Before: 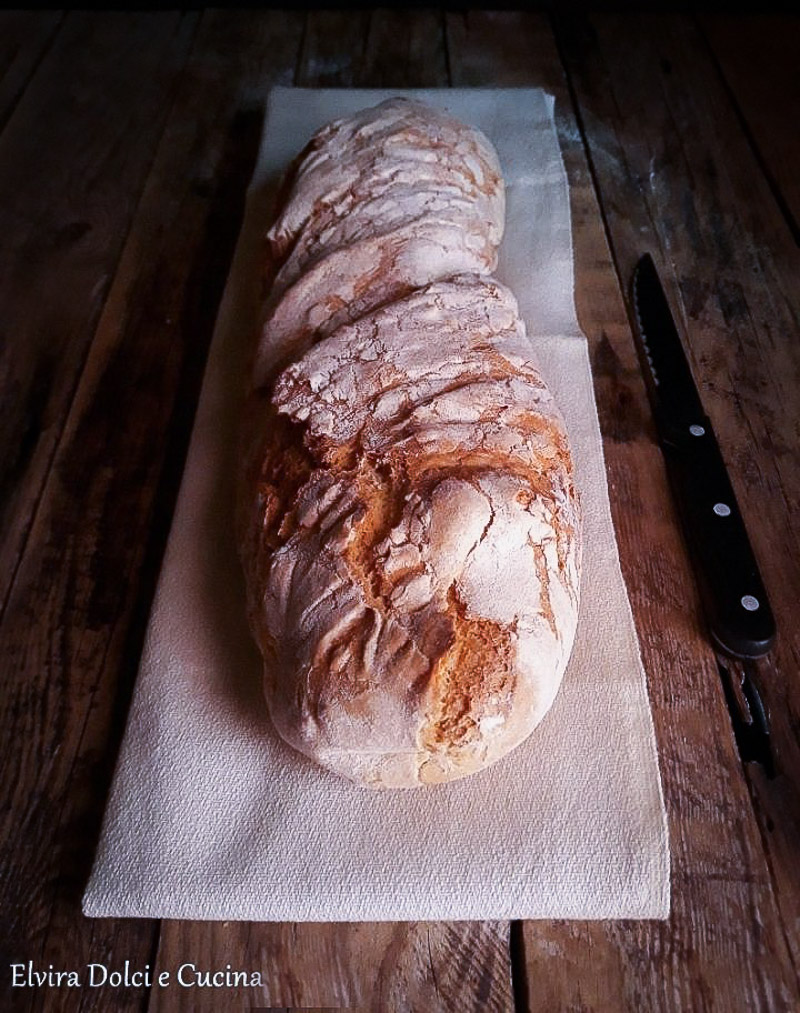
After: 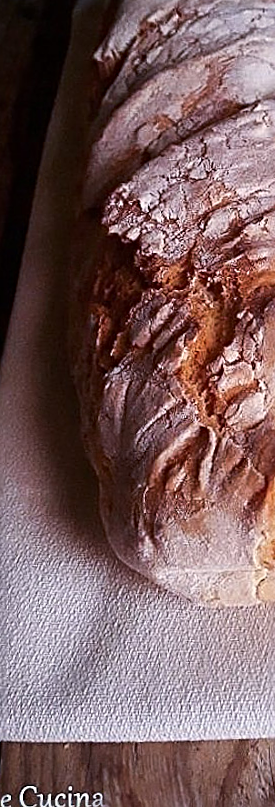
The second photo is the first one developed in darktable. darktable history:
sharpen: radius 2.531, amount 0.628
crop and rotate: left 21.77%, top 18.528%, right 44.676%, bottom 2.997%
rotate and perspective: rotation -1.17°, automatic cropping off
